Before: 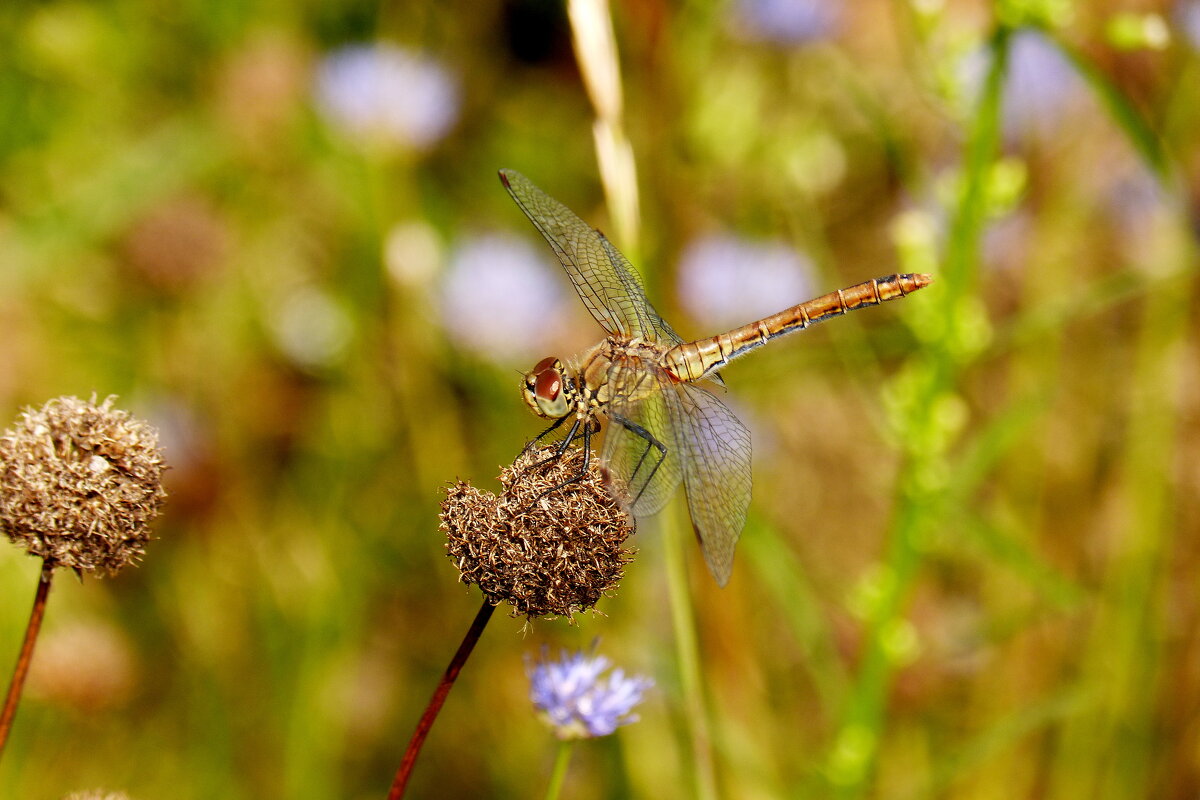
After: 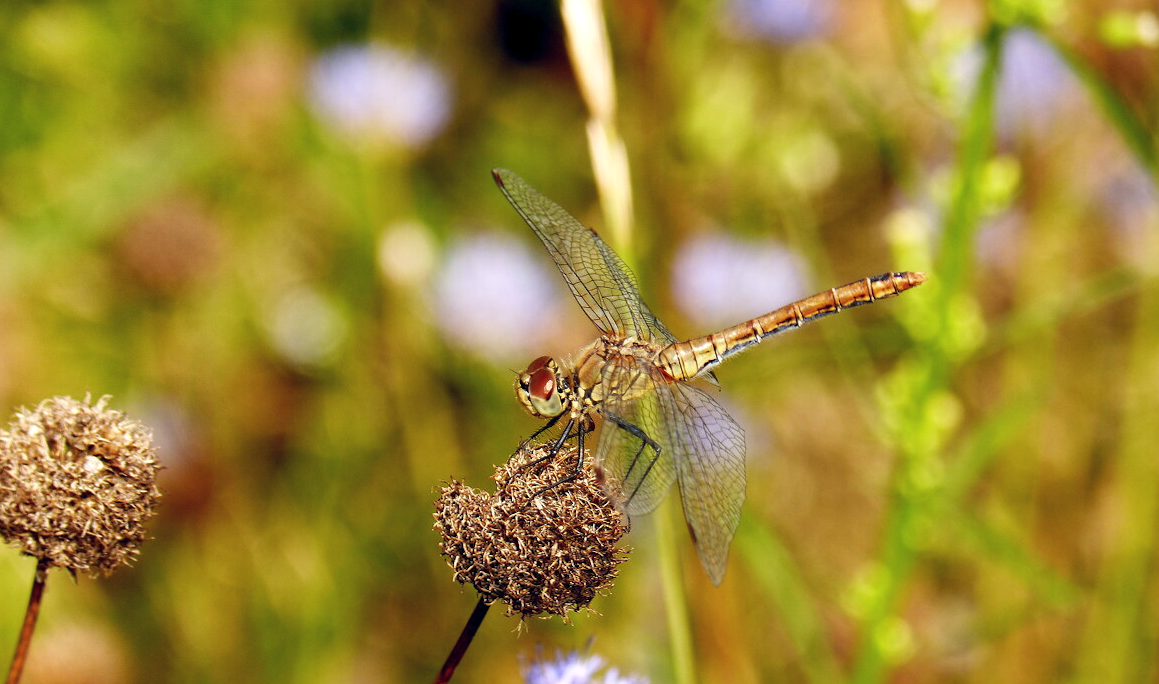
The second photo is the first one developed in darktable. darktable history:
crop and rotate: angle 0.128°, left 0.377%, right 2.712%, bottom 14.089%
color balance rgb: highlights gain › luminance 9.994%, global offset › chroma 0.051%, global offset › hue 253.17°, perceptual saturation grading › global saturation -0.154%
